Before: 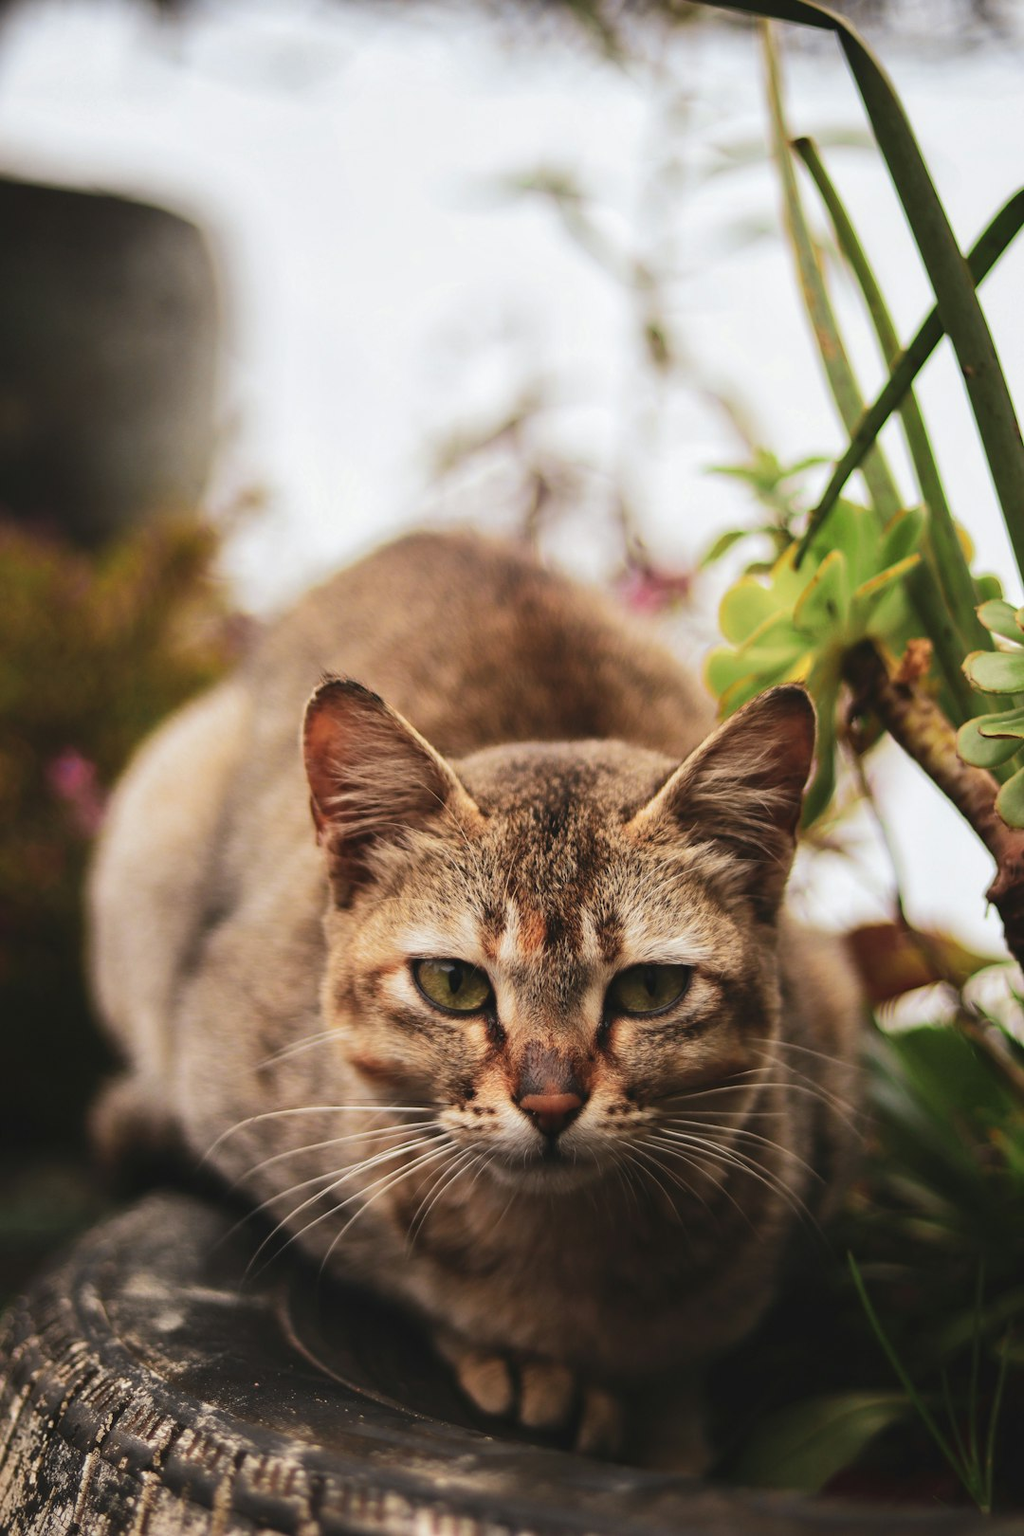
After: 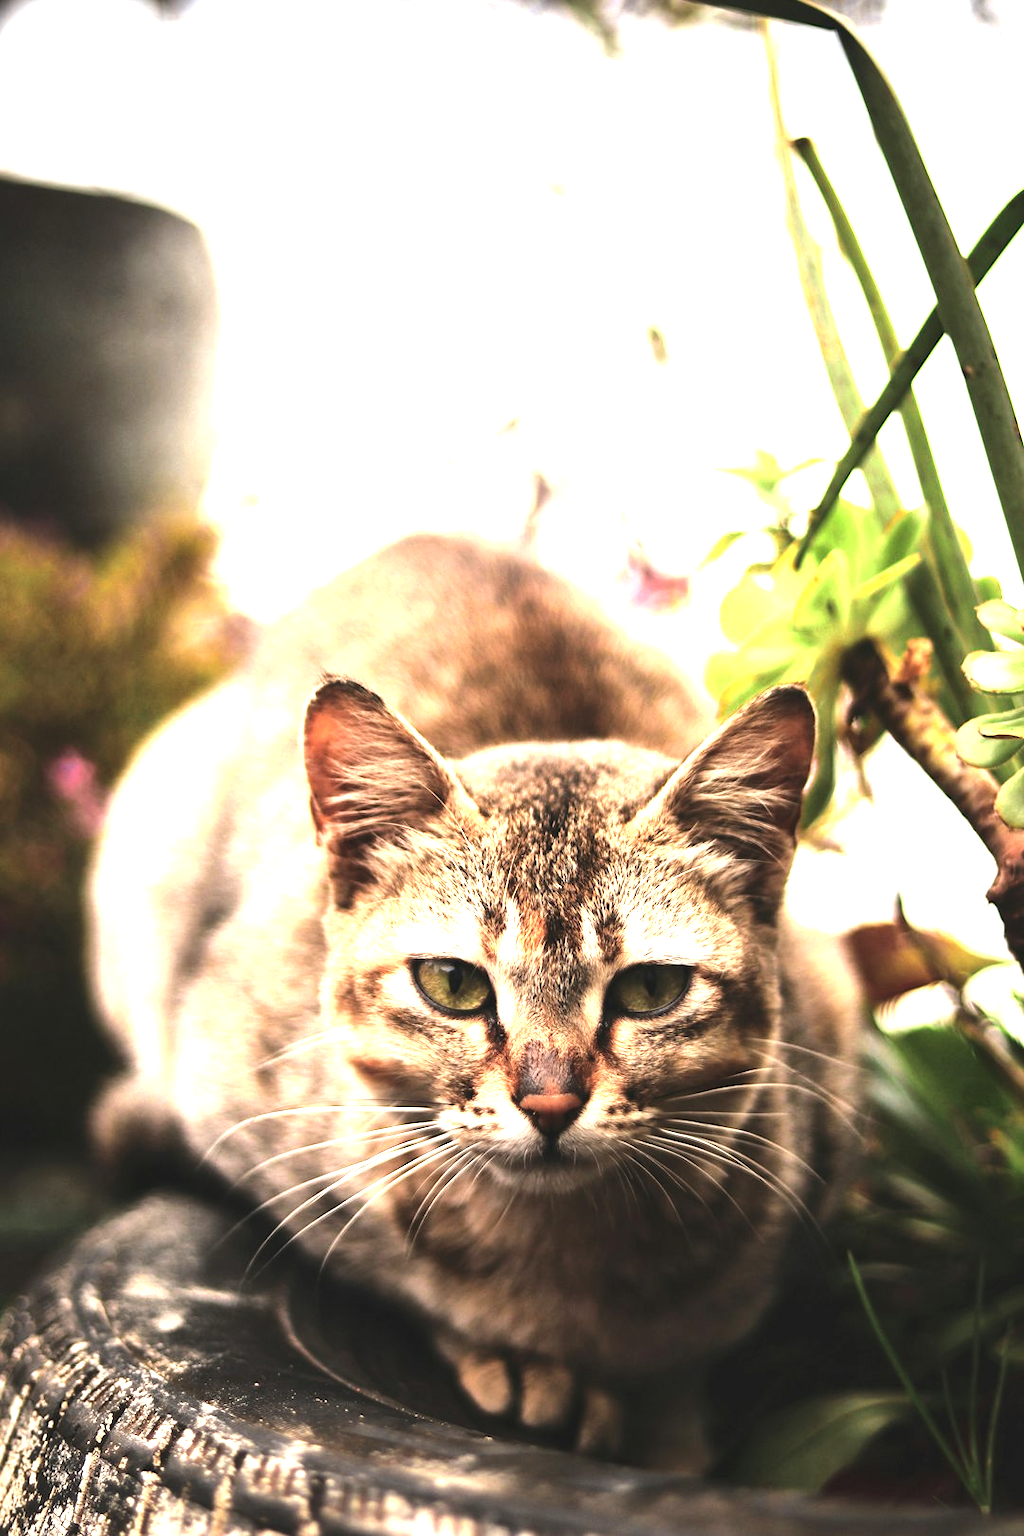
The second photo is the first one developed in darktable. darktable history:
tone equalizer: -8 EV -0.75 EV, -7 EV -0.7 EV, -6 EV -0.6 EV, -5 EV -0.4 EV, -3 EV 0.4 EV, -2 EV 0.6 EV, -1 EV 0.7 EV, +0 EV 0.75 EV, edges refinement/feathering 500, mask exposure compensation -1.57 EV, preserve details no
exposure: black level correction -0.002, exposure 1.115 EV, compensate highlight preservation false
local contrast: mode bilateral grid, contrast 20, coarseness 50, detail 120%, midtone range 0.2
